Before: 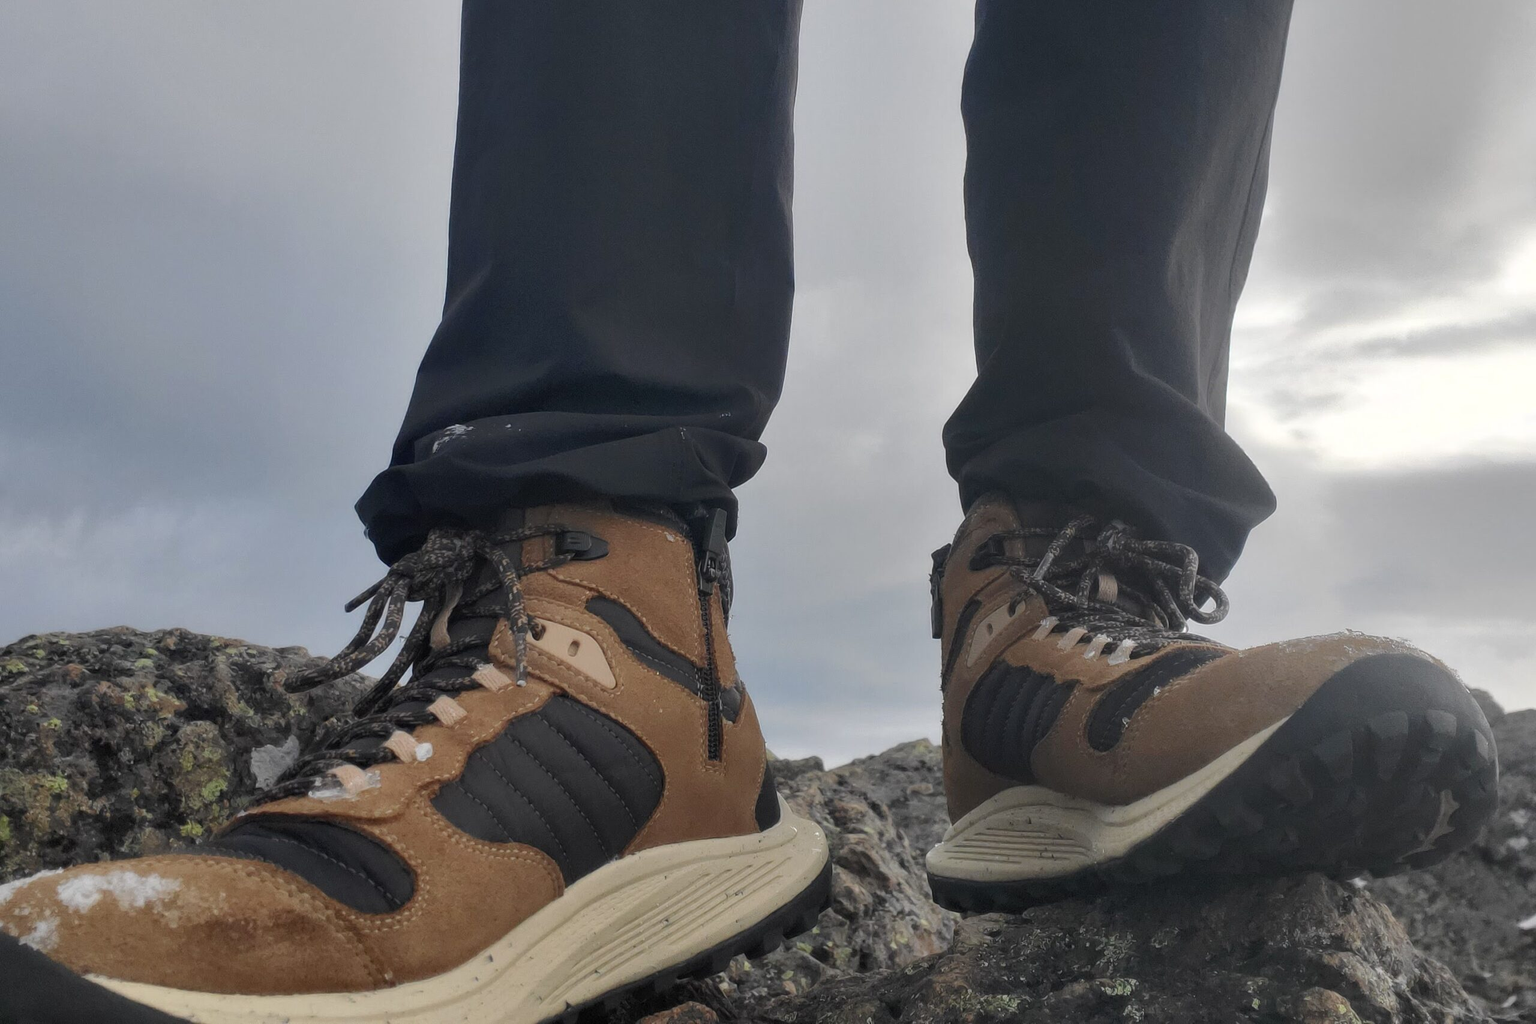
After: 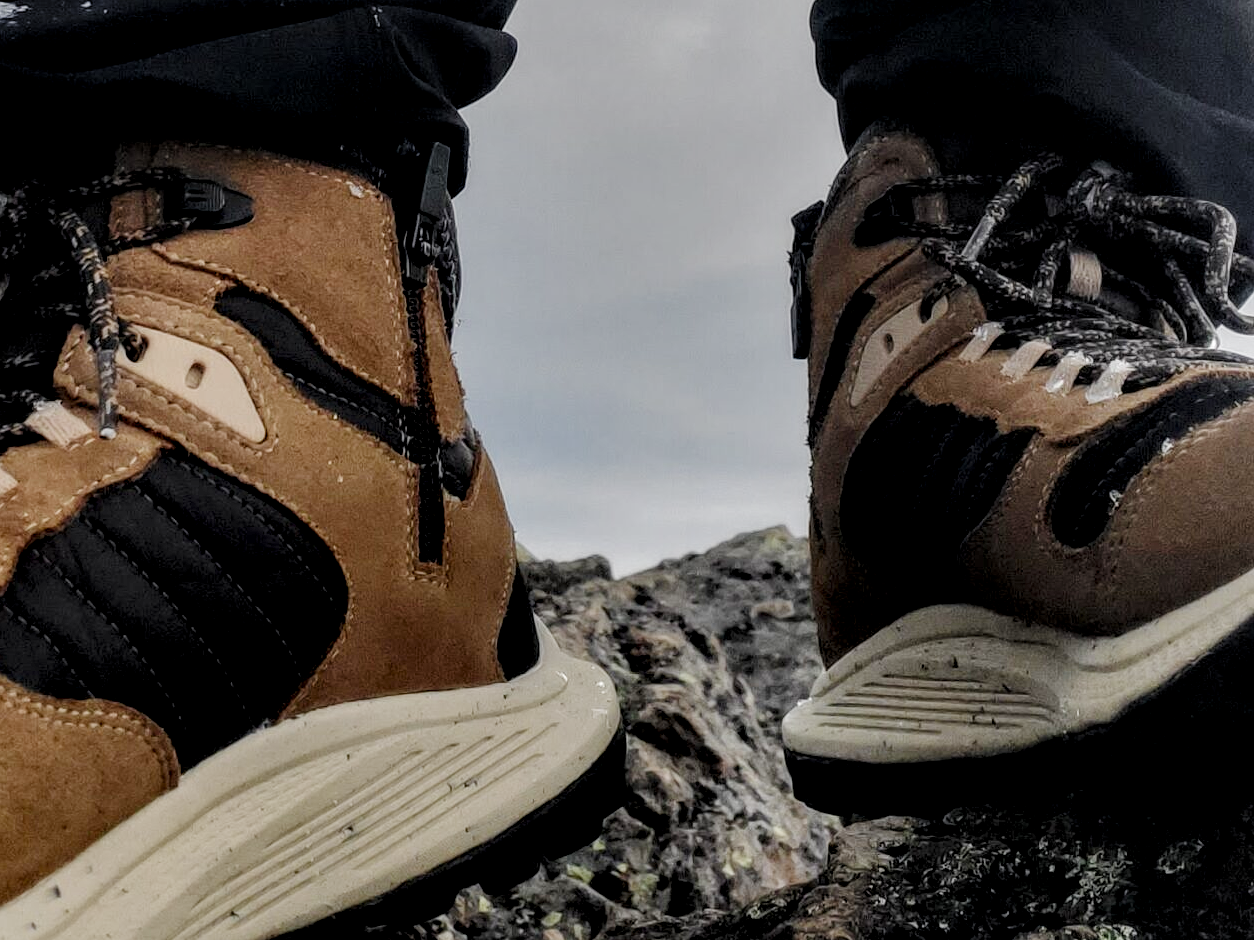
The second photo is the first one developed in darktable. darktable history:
crop: left 29.732%, top 41.37%, right 21.262%, bottom 3.511%
filmic rgb: black relative exposure -4.1 EV, white relative exposure 5.1 EV, hardness 2.09, contrast 1.174, preserve chrominance no, color science v5 (2021)
local contrast: highlights 60%, shadows 63%, detail 160%
